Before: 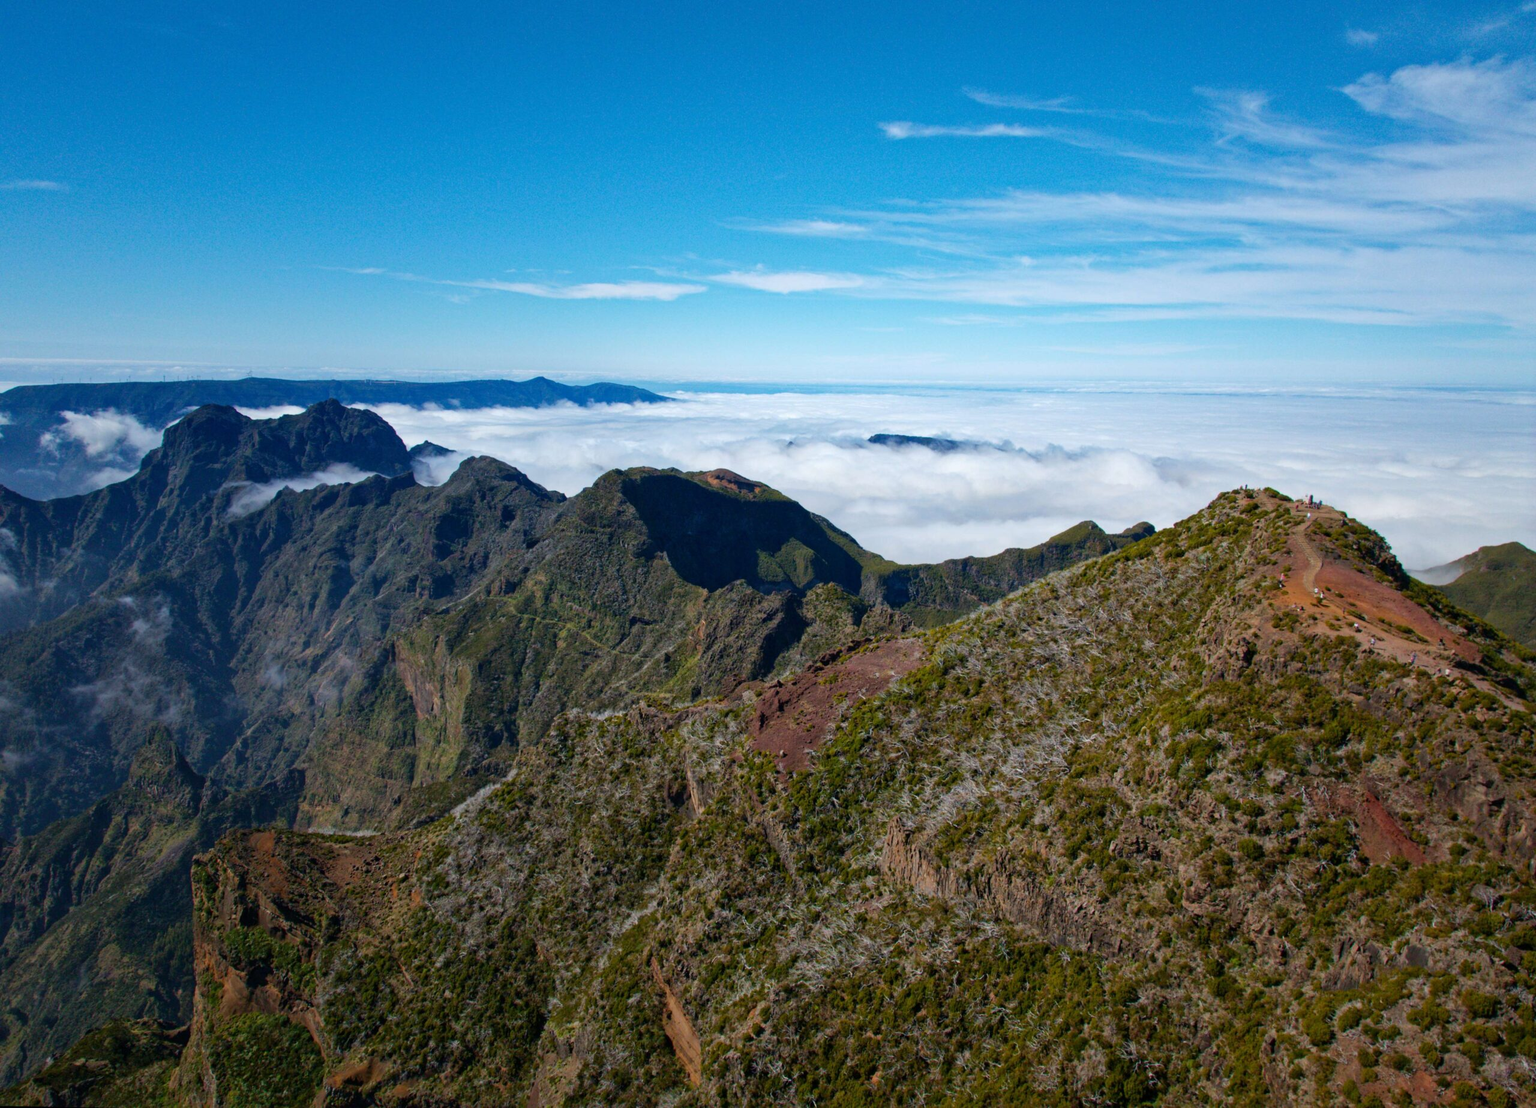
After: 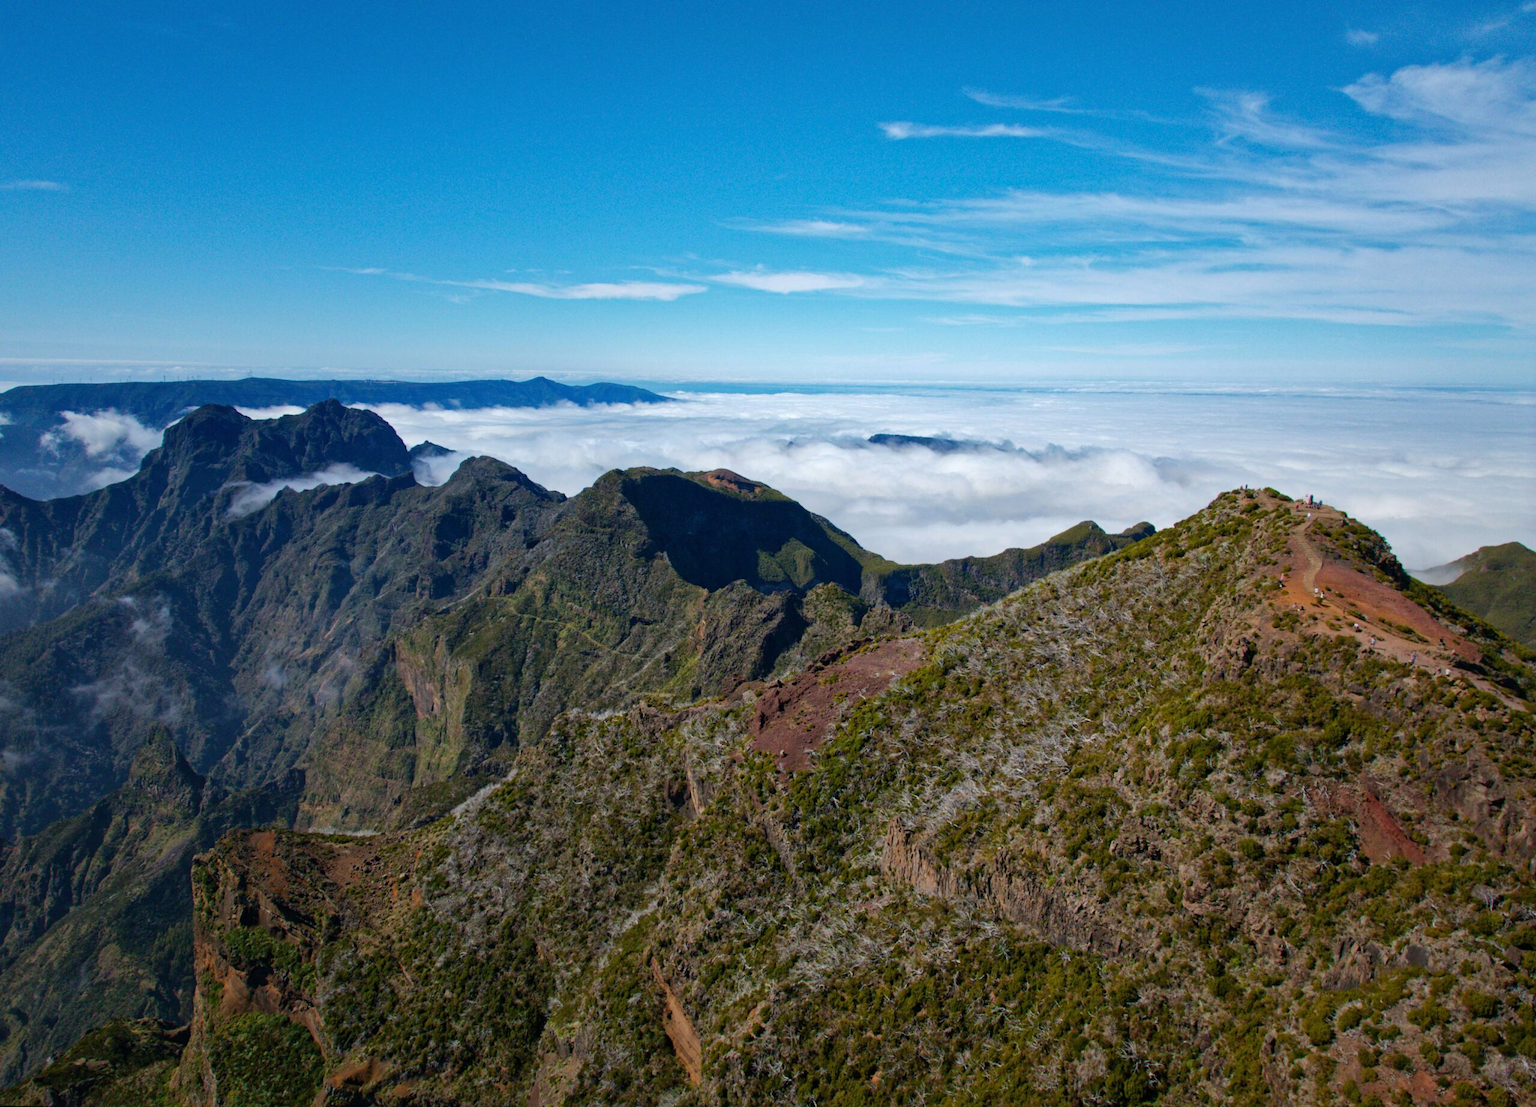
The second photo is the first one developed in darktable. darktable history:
shadows and highlights: shadows 10.9, white point adjustment 0.941, highlights -40.15
